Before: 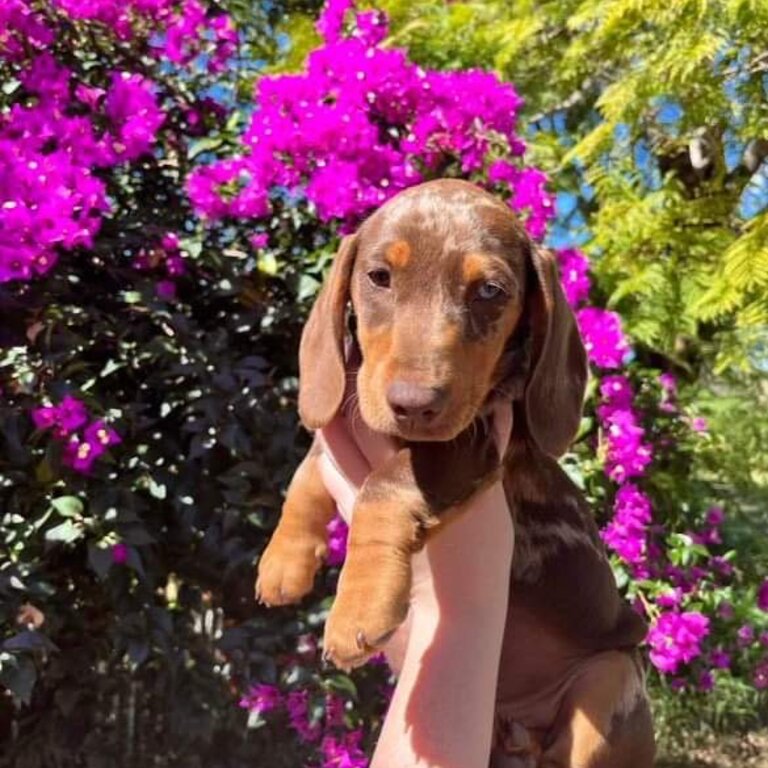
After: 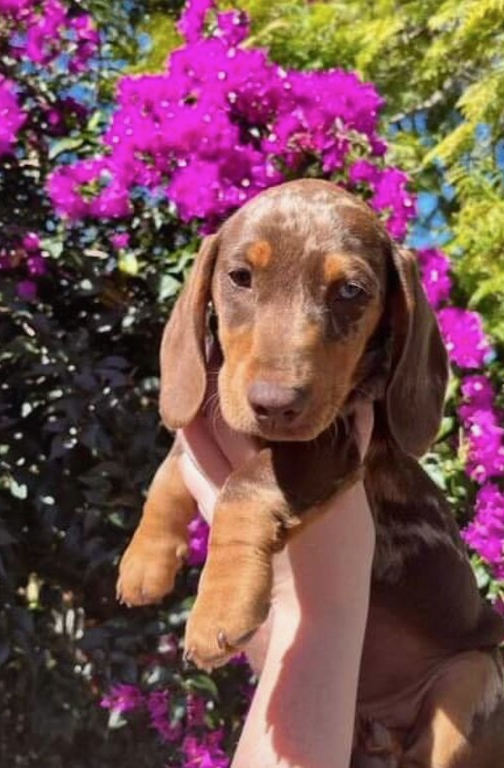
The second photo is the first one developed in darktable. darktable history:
crop and rotate: left 18.219%, right 16.122%
local contrast: mode bilateral grid, contrast 21, coarseness 49, detail 130%, midtone range 0.2
contrast brightness saturation: contrast -0.082, brightness -0.04, saturation -0.108
